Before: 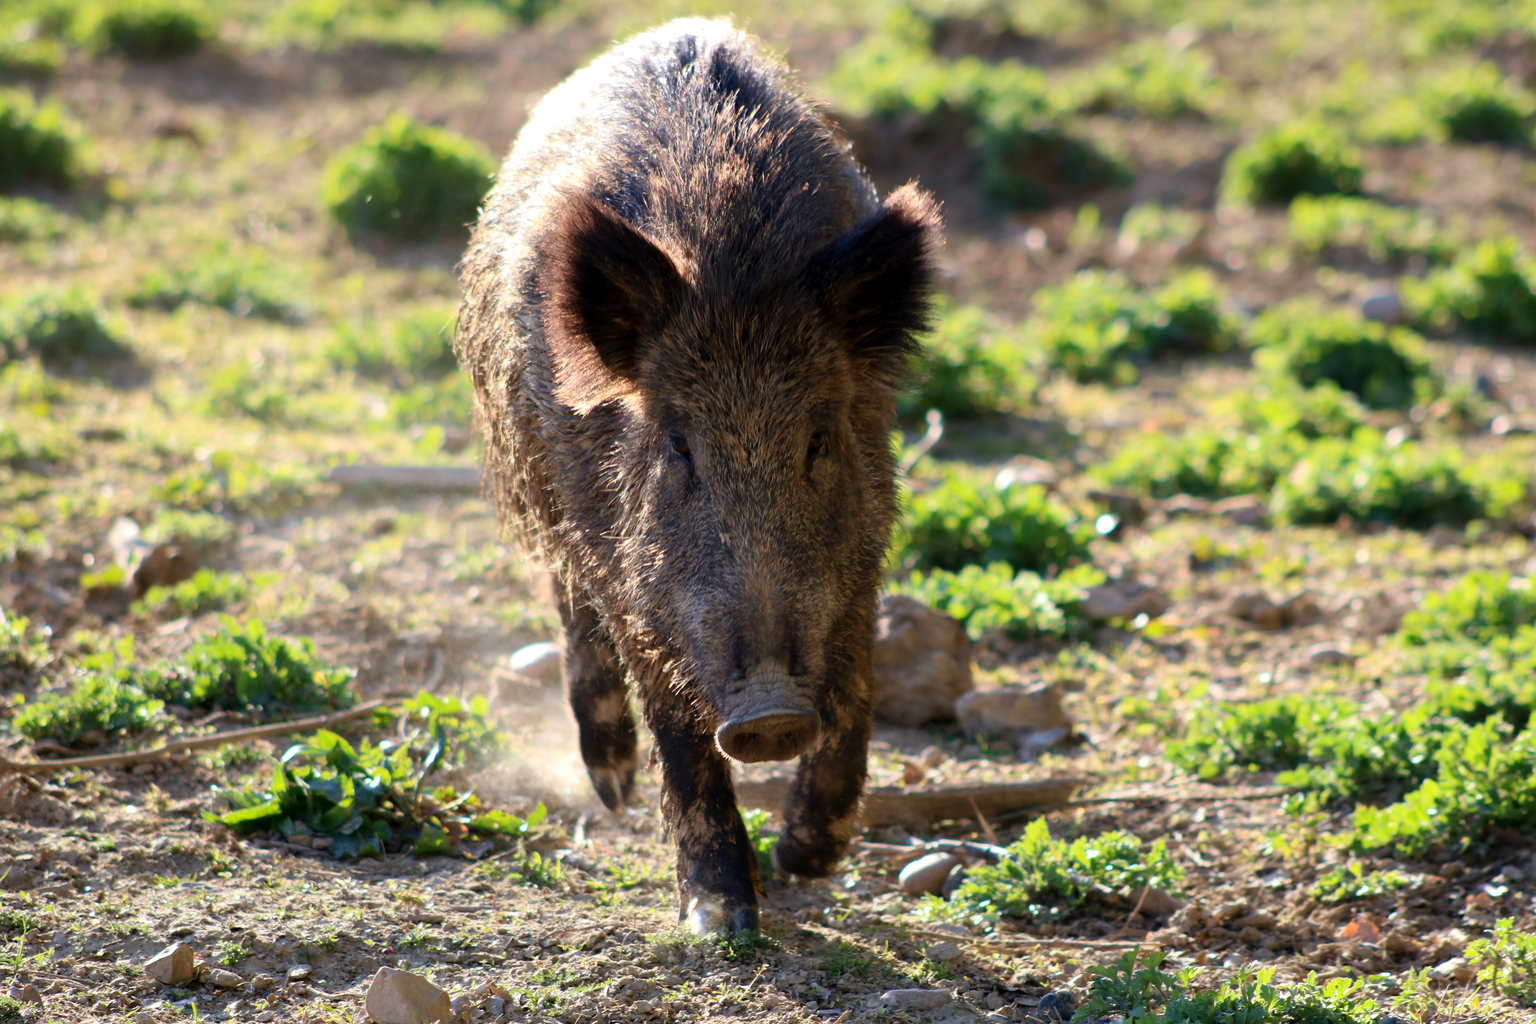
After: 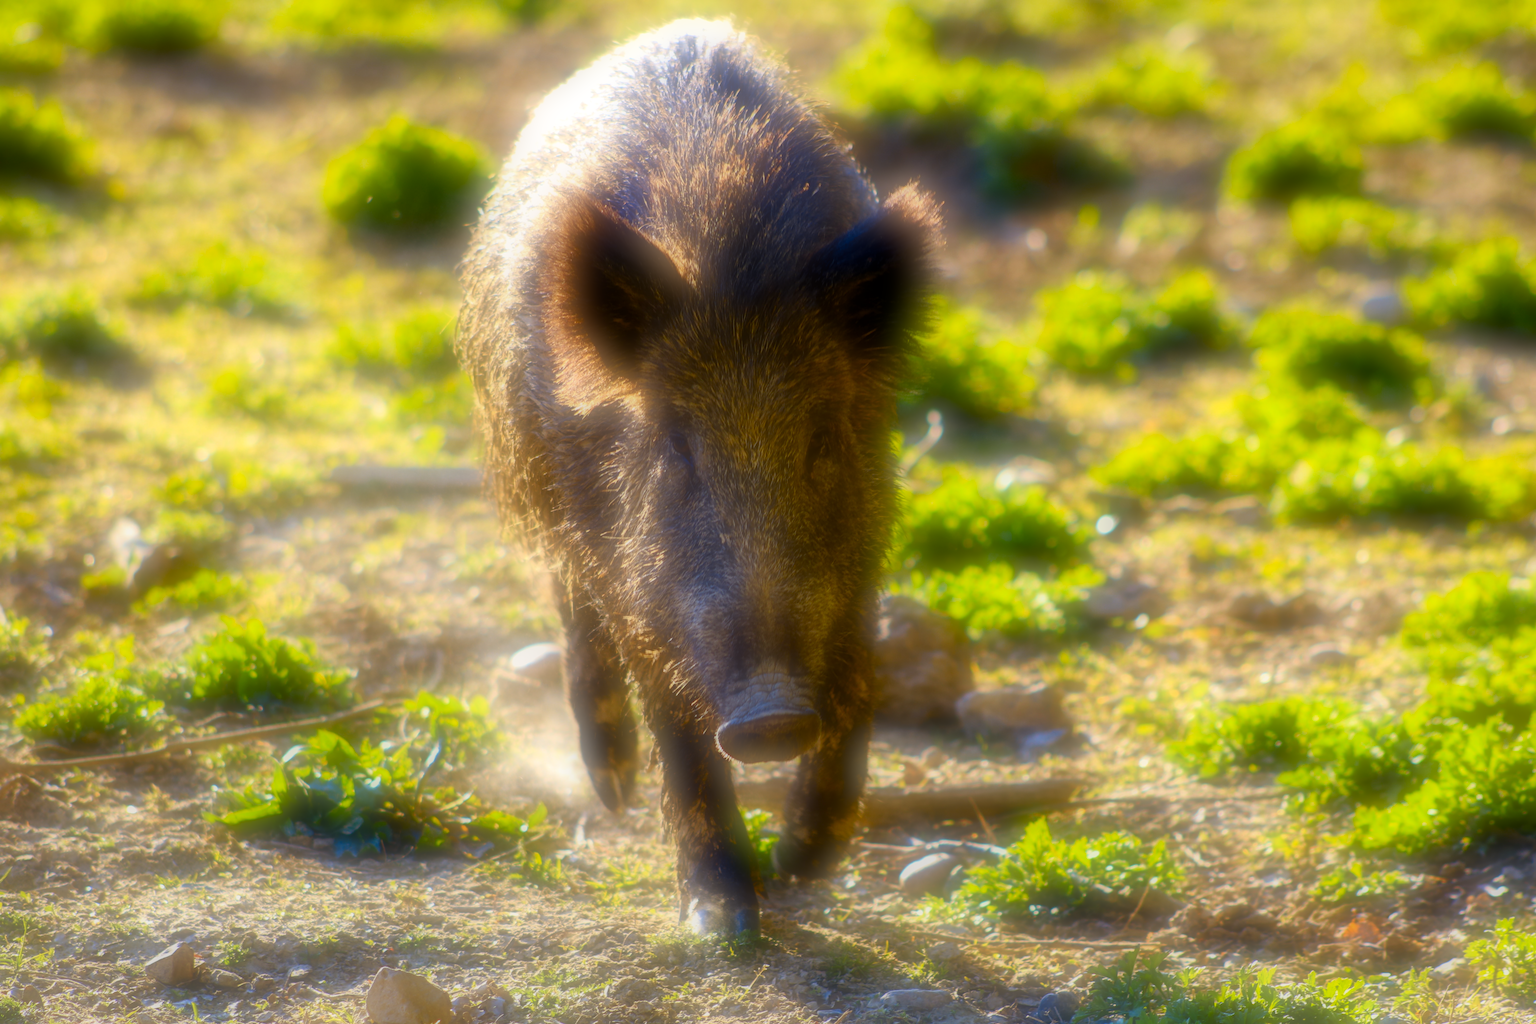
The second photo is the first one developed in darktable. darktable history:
soften: on, module defaults
local contrast: on, module defaults
color contrast: green-magenta contrast 1.12, blue-yellow contrast 1.95, unbound 0
color balance rgb: perceptual saturation grading › global saturation 20%, perceptual saturation grading › highlights -25%, perceptual saturation grading › shadows 25%
